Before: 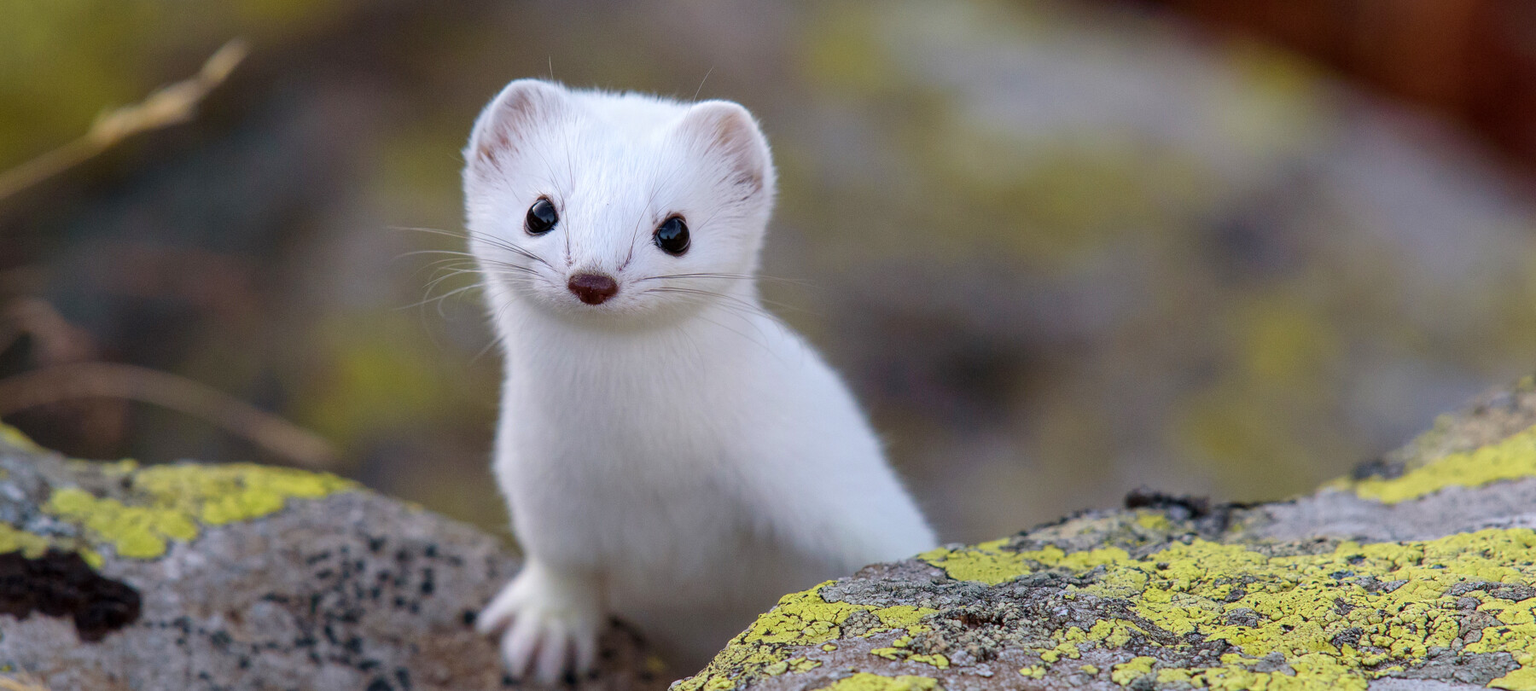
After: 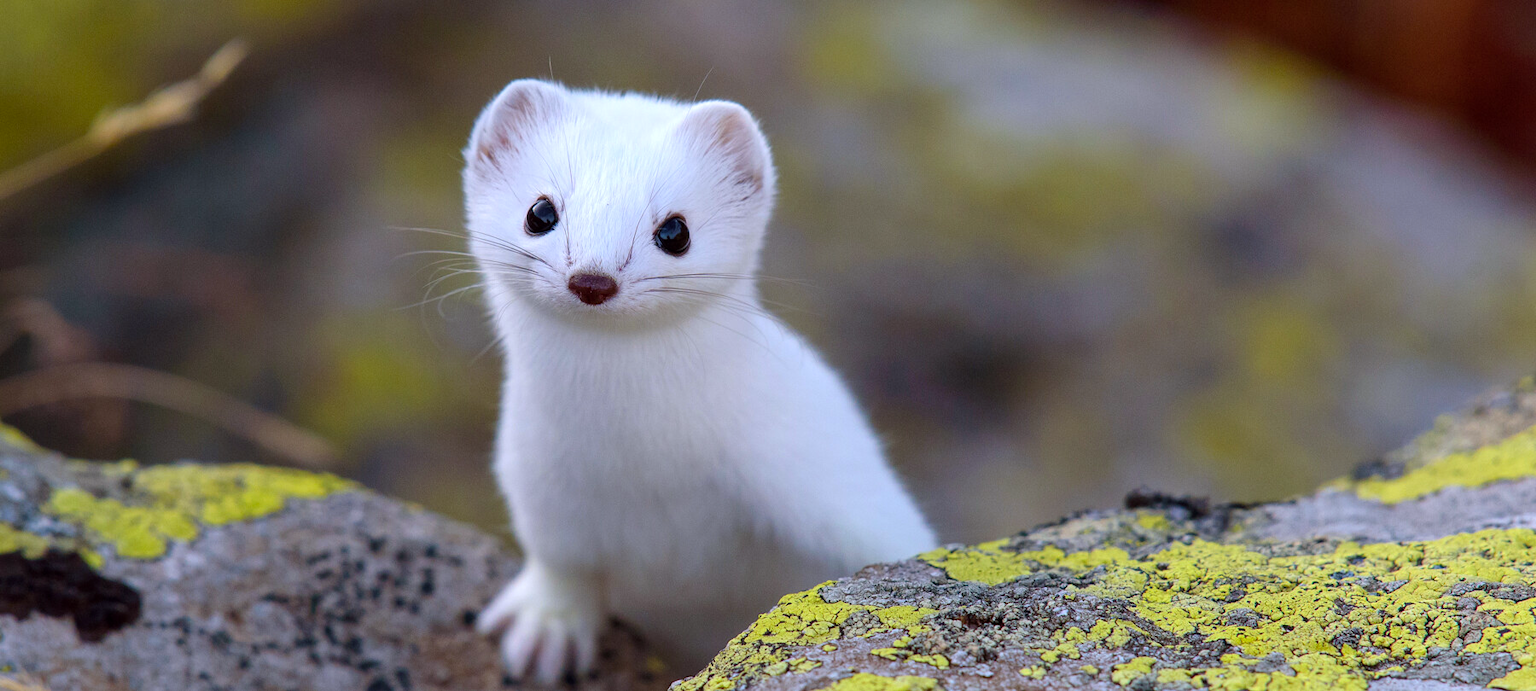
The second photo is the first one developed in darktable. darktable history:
white balance: red 0.976, blue 1.04
color balance: lift [1, 1, 0.999, 1.001], gamma [1, 1.003, 1.005, 0.995], gain [1, 0.992, 0.988, 1.012], contrast 5%, output saturation 110%
